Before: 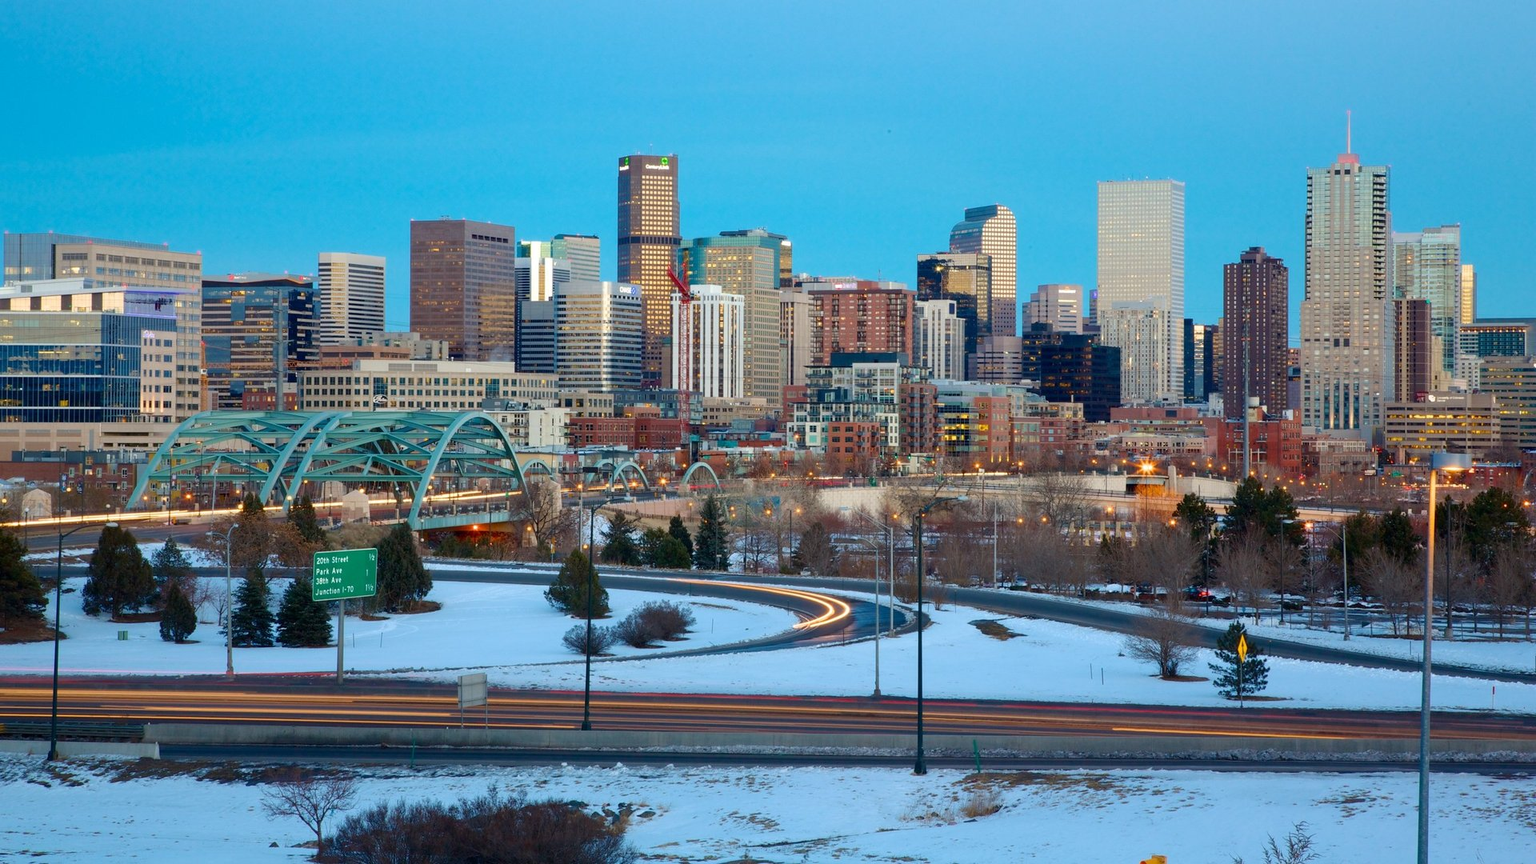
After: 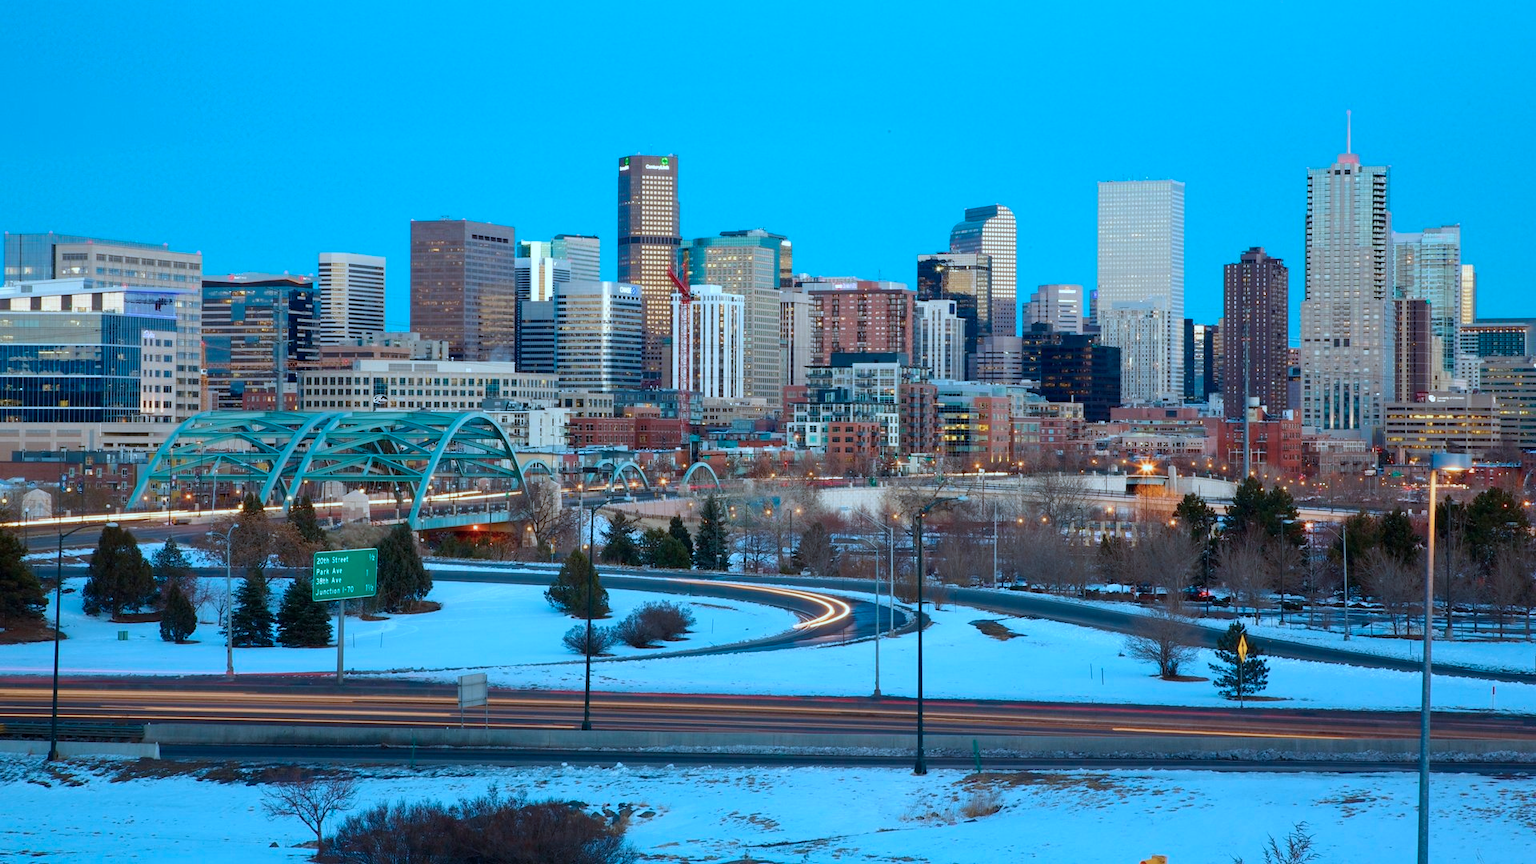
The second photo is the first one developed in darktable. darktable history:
color correction: highlights a* -8.88, highlights b* -23.76
